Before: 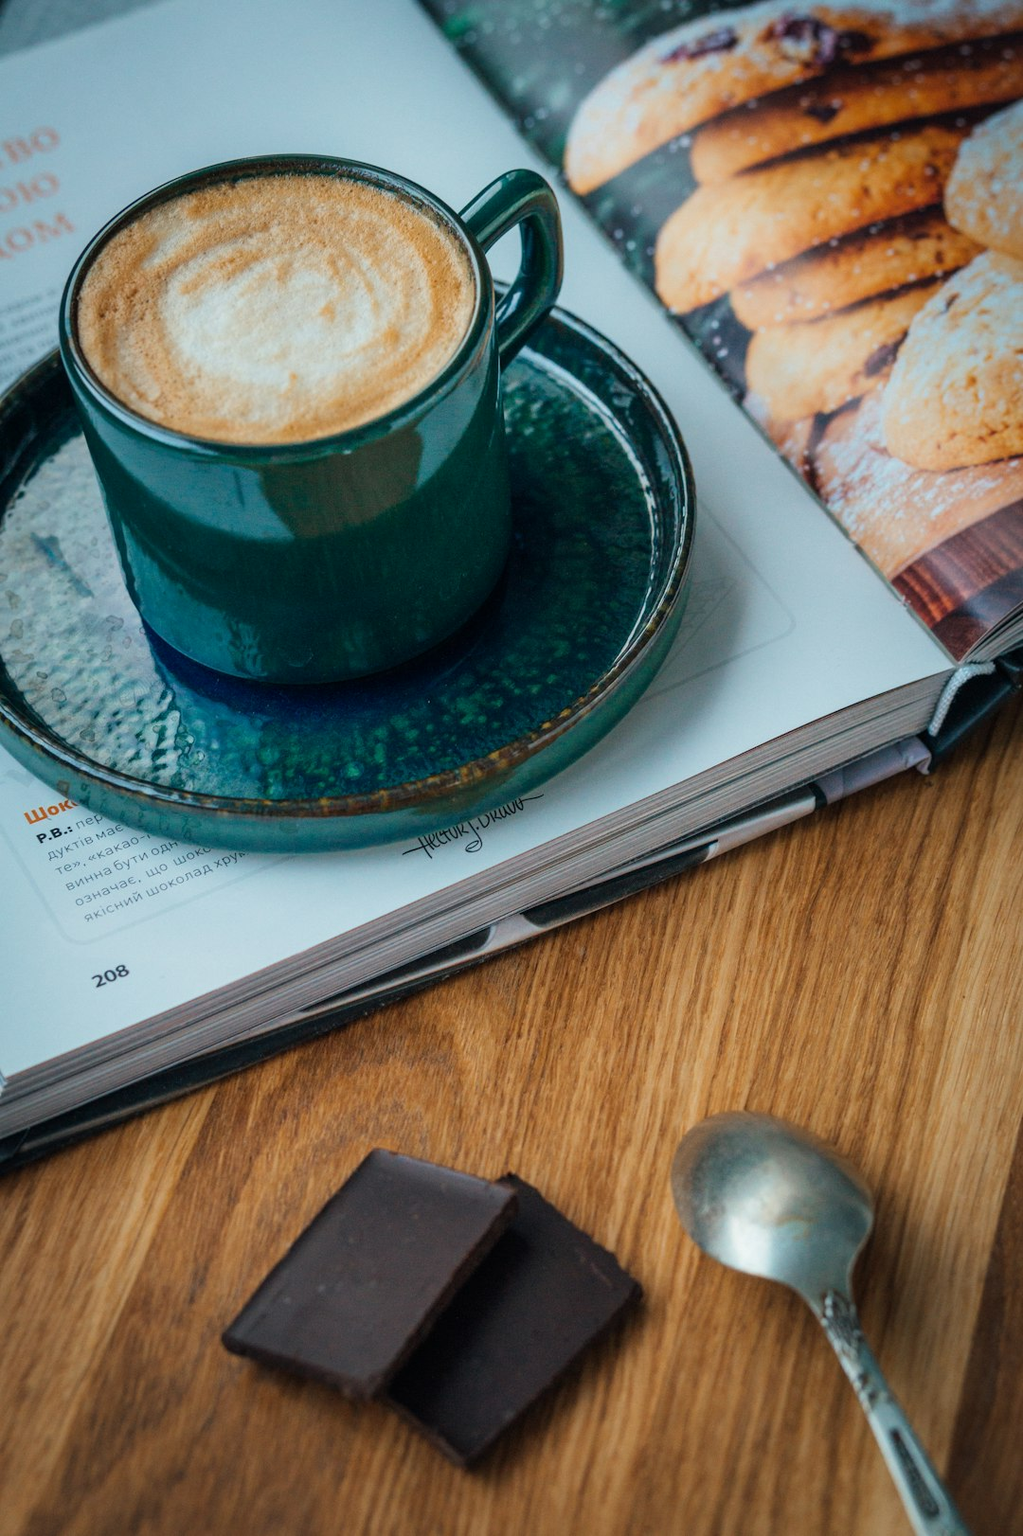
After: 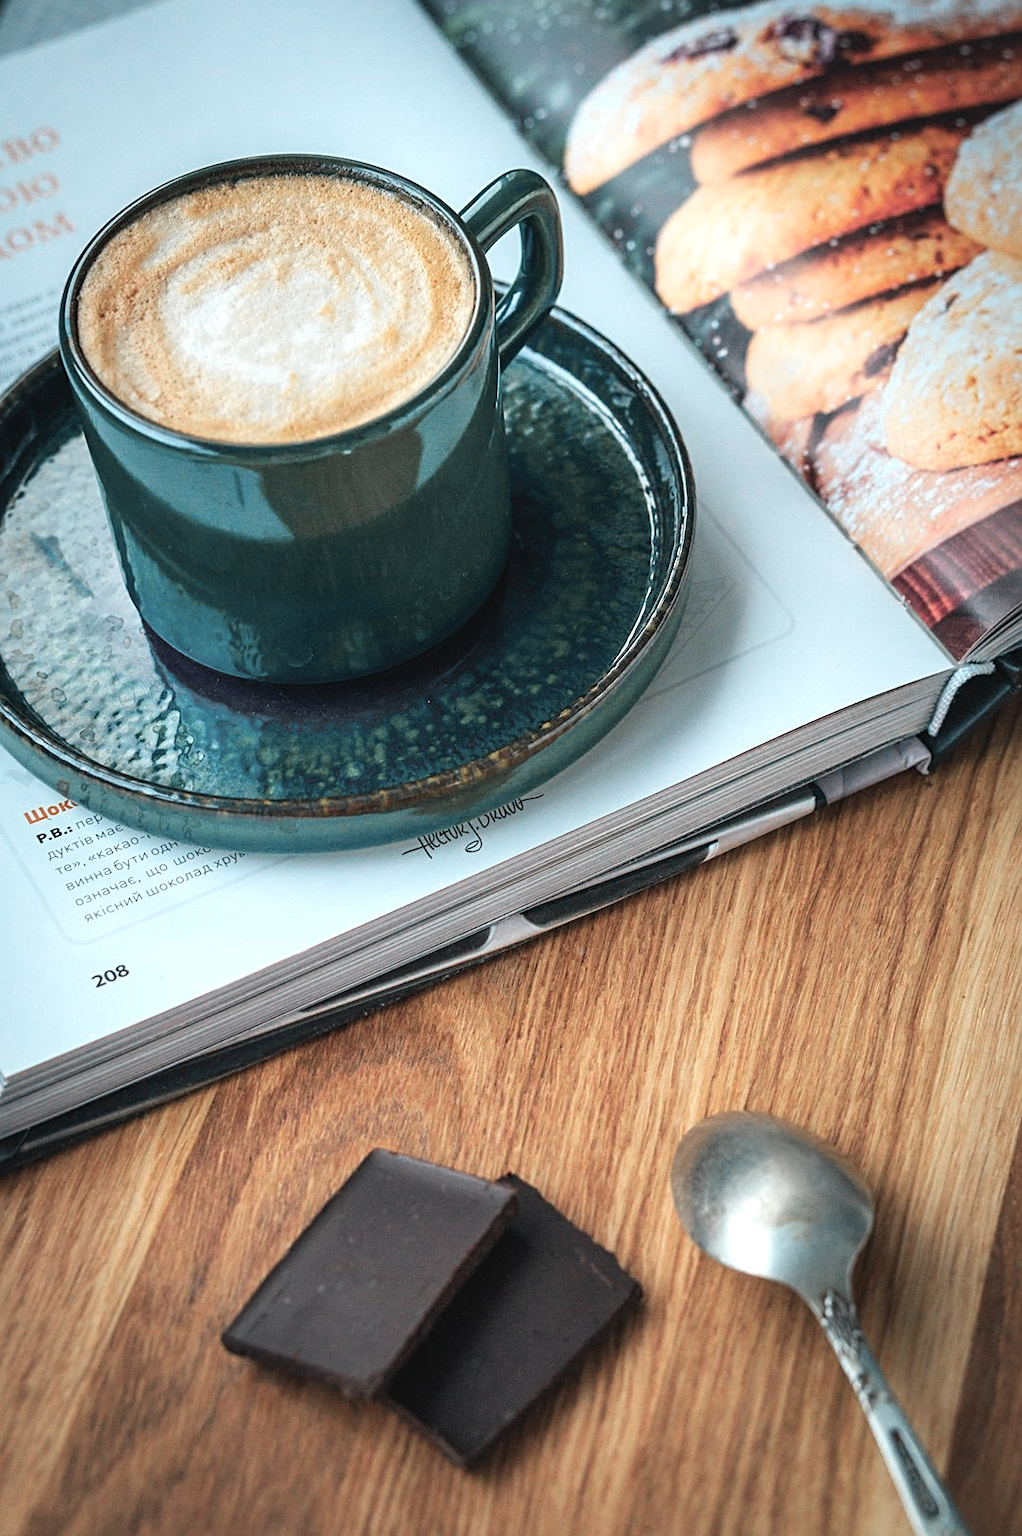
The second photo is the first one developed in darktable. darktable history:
exposure: black level correction 0, exposure 0.7 EV, compensate exposure bias true, compensate highlight preservation false
contrast brightness saturation: contrast -0.05, saturation -0.41
color zones: curves: ch0 [(0, 0.533) (0.126, 0.533) (0.234, 0.533) (0.368, 0.357) (0.5, 0.5) (0.625, 0.5) (0.74, 0.637) (0.875, 0.5)]; ch1 [(0.004, 0.708) (0.129, 0.662) (0.25, 0.5) (0.375, 0.331) (0.496, 0.396) (0.625, 0.649) (0.739, 0.26) (0.875, 0.5) (1, 0.478)]; ch2 [(0, 0.409) (0.132, 0.403) (0.236, 0.558) (0.379, 0.448) (0.5, 0.5) (0.625, 0.5) (0.691, 0.39) (0.875, 0.5)]
sharpen: on, module defaults
